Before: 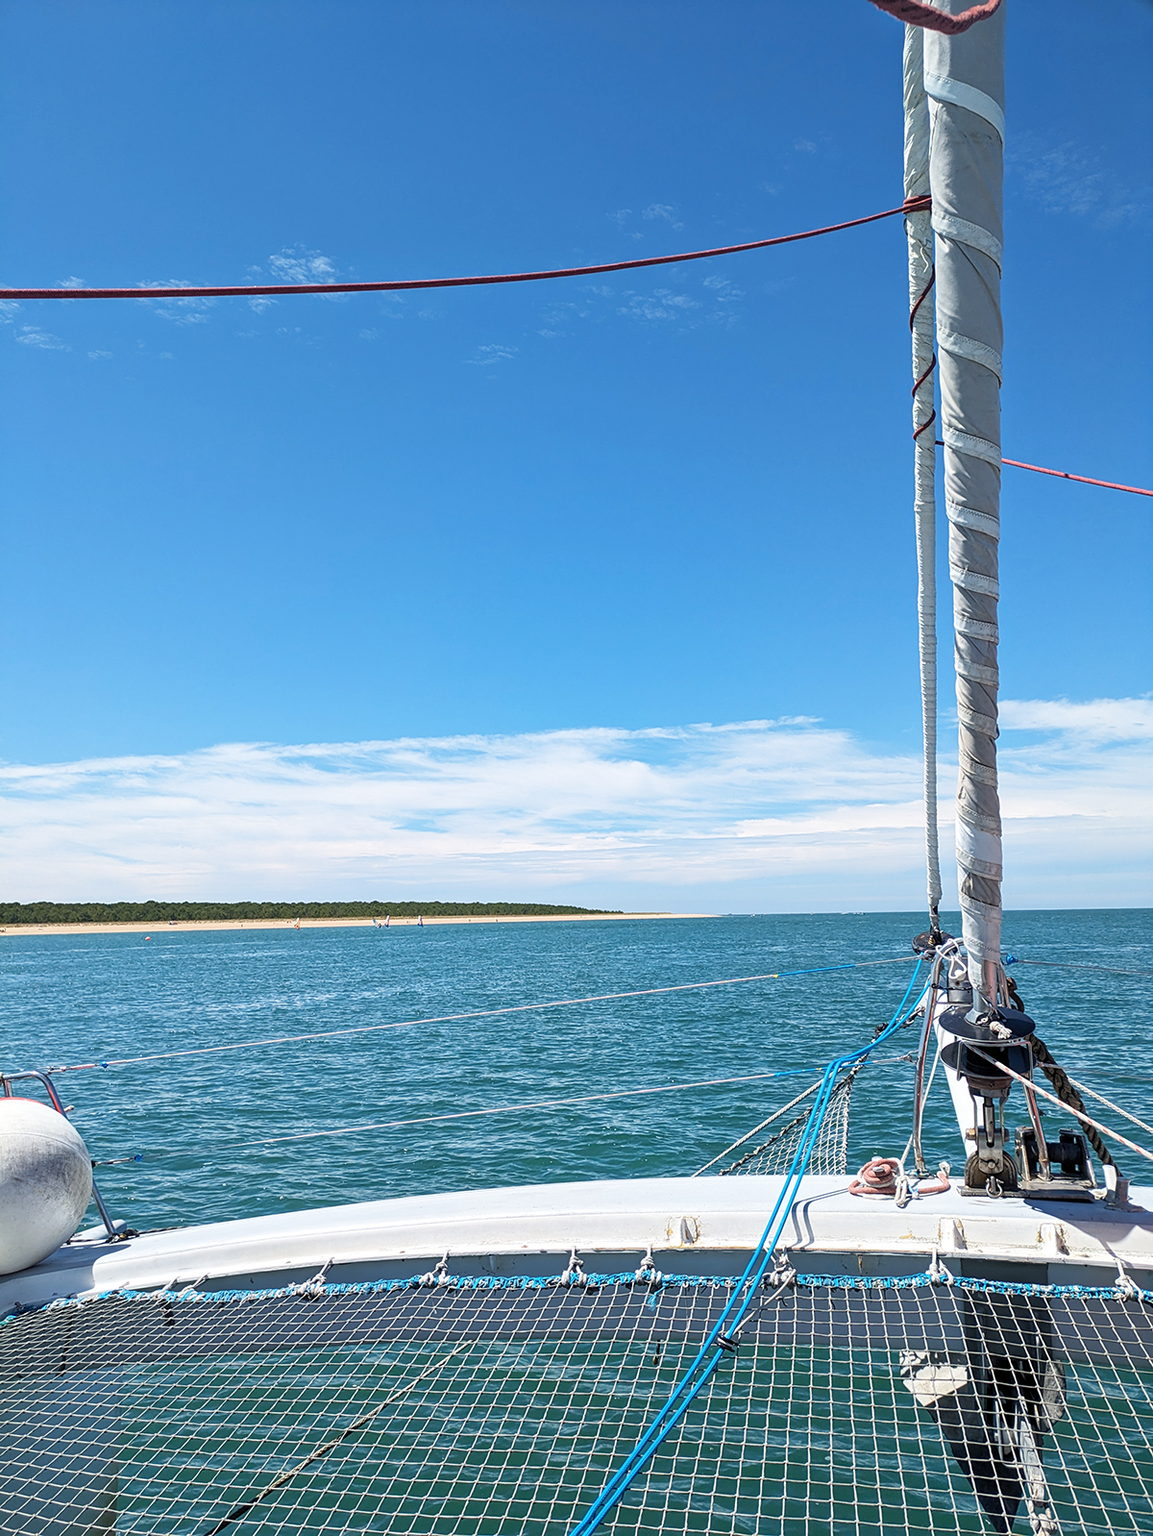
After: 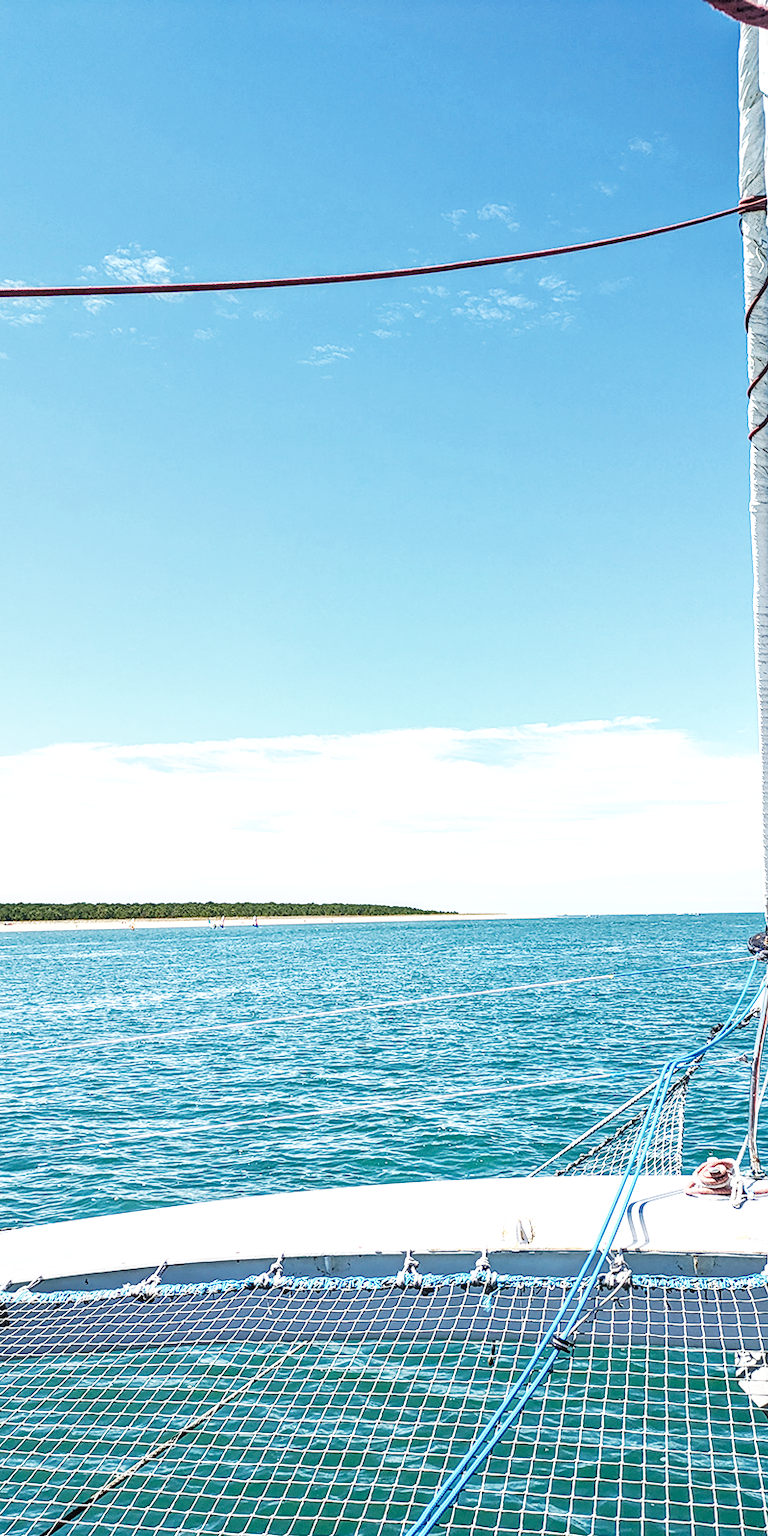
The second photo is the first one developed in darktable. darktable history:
crop and rotate: left 14.385%, right 18.948%
white balance: emerald 1
shadows and highlights: shadows 37.27, highlights -28.18, soften with gaussian
base curve: curves: ch0 [(0, 0) (0.007, 0.004) (0.027, 0.03) (0.046, 0.07) (0.207, 0.54) (0.442, 0.872) (0.673, 0.972) (1, 1)], preserve colors none
local contrast: on, module defaults
contrast brightness saturation: saturation -0.17
